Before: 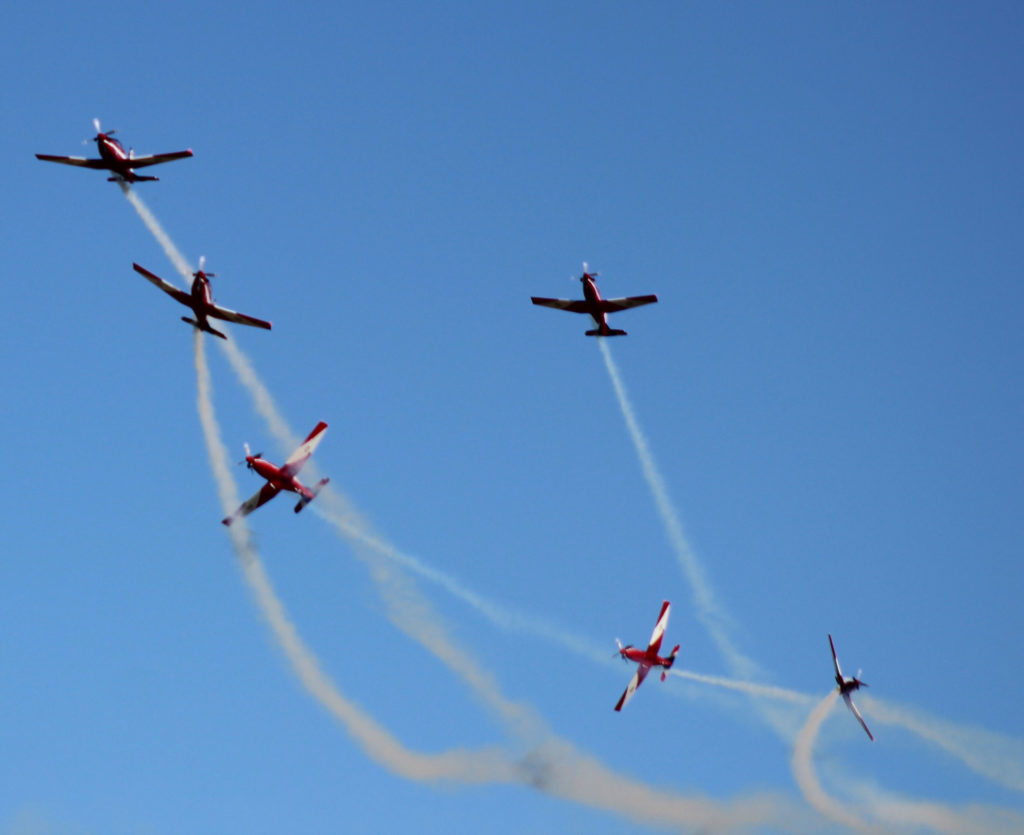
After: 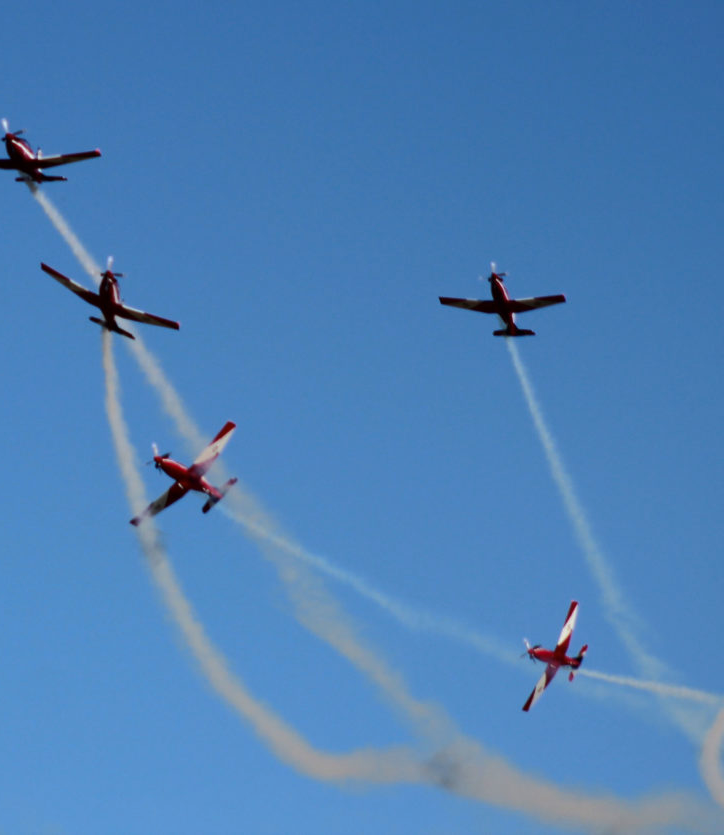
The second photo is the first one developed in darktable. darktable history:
crop and rotate: left 9.061%, right 20.142%
tone curve: curves: ch0 [(0, 0) (0.003, 0.002) (0.011, 0.009) (0.025, 0.021) (0.044, 0.037) (0.069, 0.058) (0.1, 0.084) (0.136, 0.114) (0.177, 0.149) (0.224, 0.188) (0.277, 0.232) (0.335, 0.281) (0.399, 0.341) (0.468, 0.416) (0.543, 0.496) (0.623, 0.574) (0.709, 0.659) (0.801, 0.754) (0.898, 0.876) (1, 1)], preserve colors none
